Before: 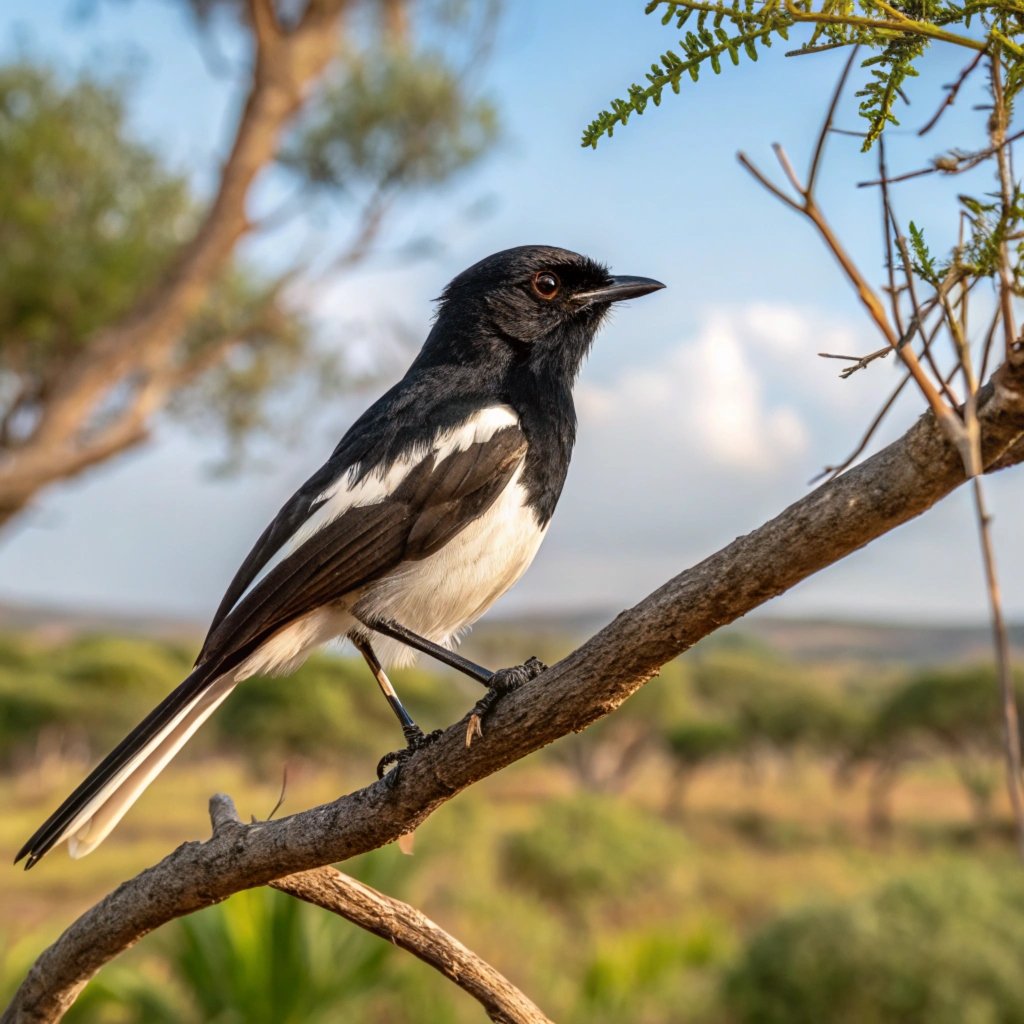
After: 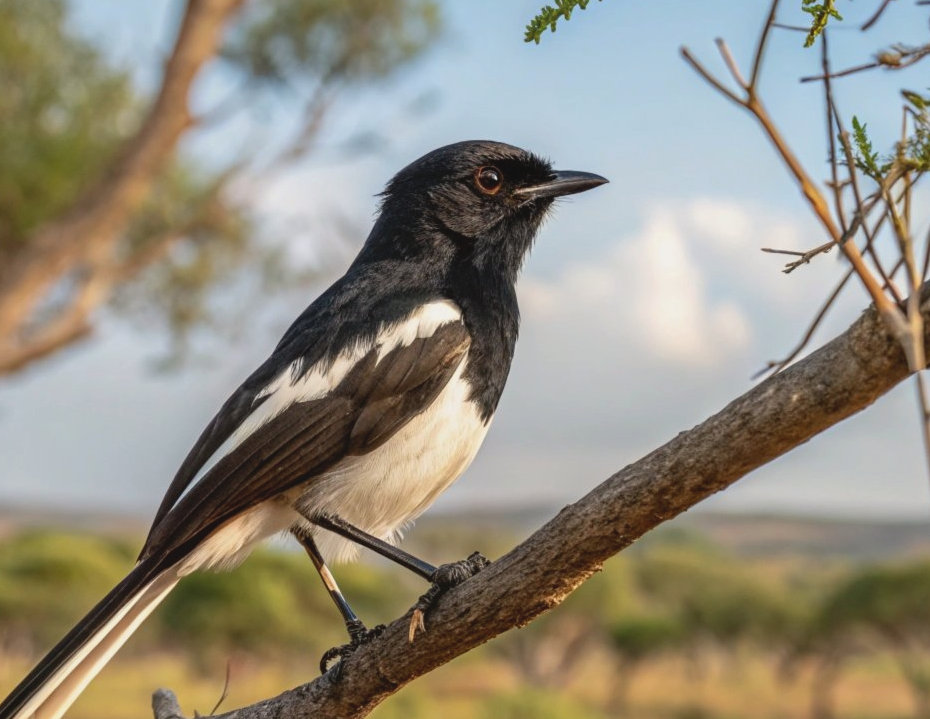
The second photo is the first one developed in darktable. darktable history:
color correction: highlights b* 3
contrast brightness saturation: contrast -0.1, saturation -0.1
crop: left 5.596%, top 10.314%, right 3.534%, bottom 19.395%
